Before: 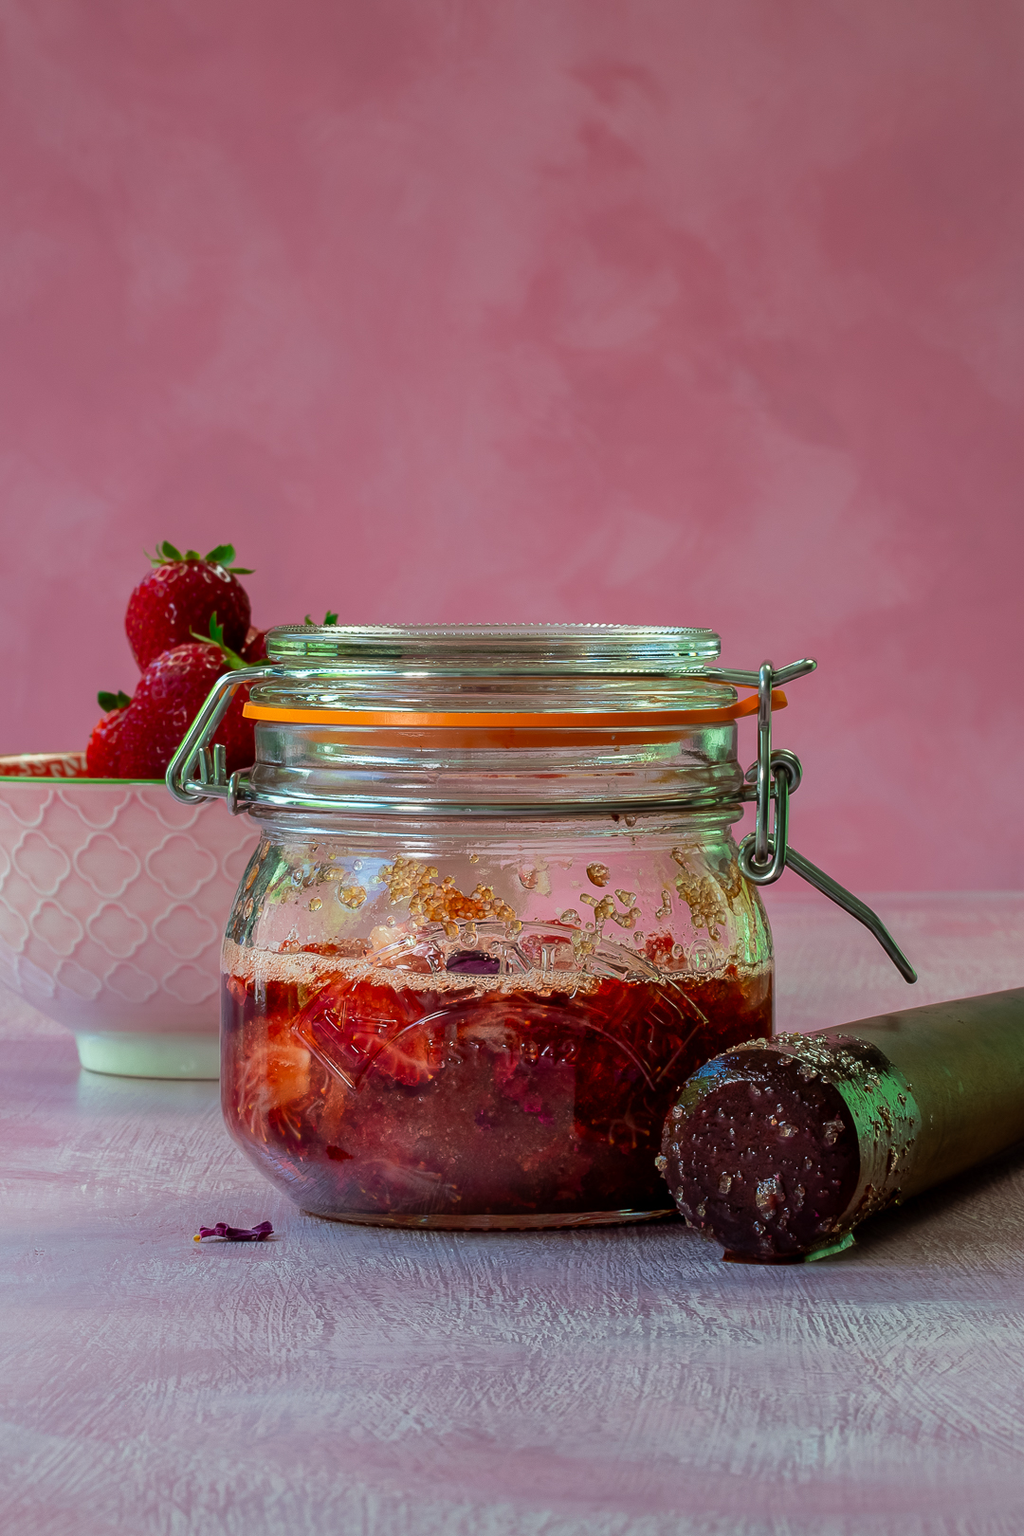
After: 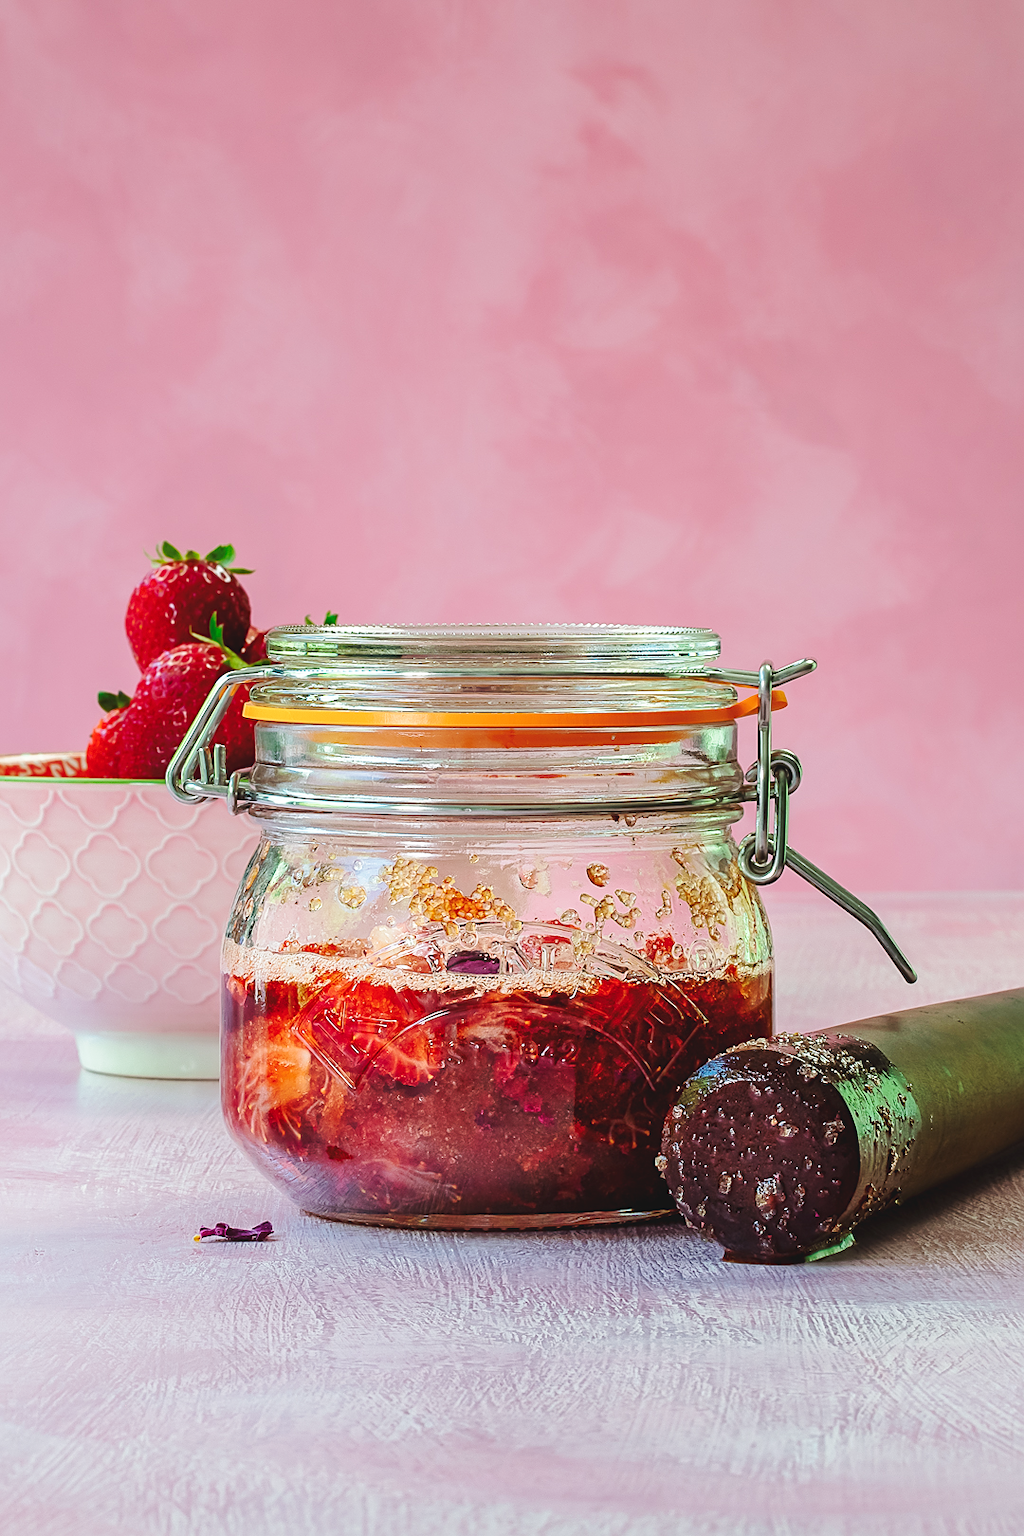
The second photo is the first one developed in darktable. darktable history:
base curve: curves: ch0 [(0, 0.007) (0.028, 0.063) (0.121, 0.311) (0.46, 0.743) (0.859, 0.957) (1, 1)], preserve colors none
sharpen: on, module defaults
